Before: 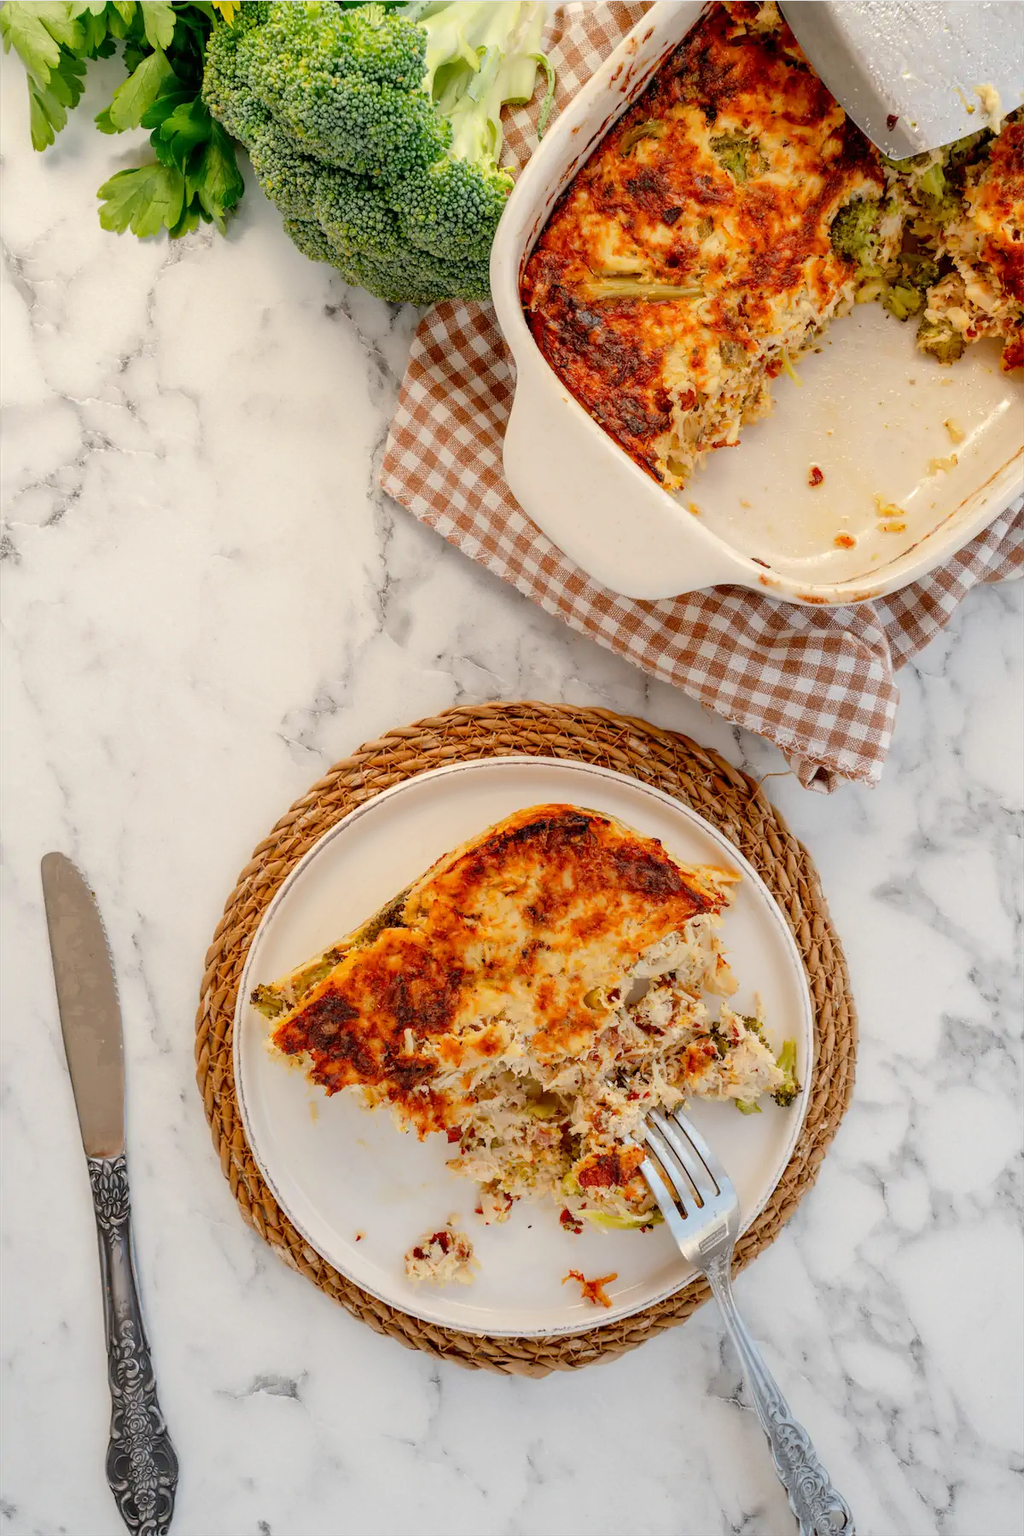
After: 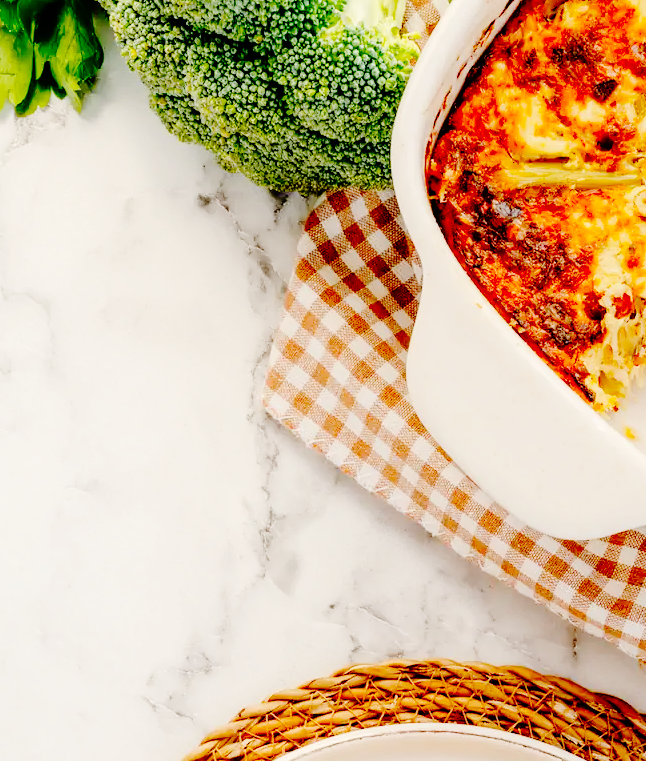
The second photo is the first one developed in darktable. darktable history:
crop: left 15.306%, top 9.065%, right 30.789%, bottom 48.638%
base curve: curves: ch0 [(0, 0) (0.036, 0.01) (0.123, 0.254) (0.258, 0.504) (0.507, 0.748) (1, 1)], preserve colors none
